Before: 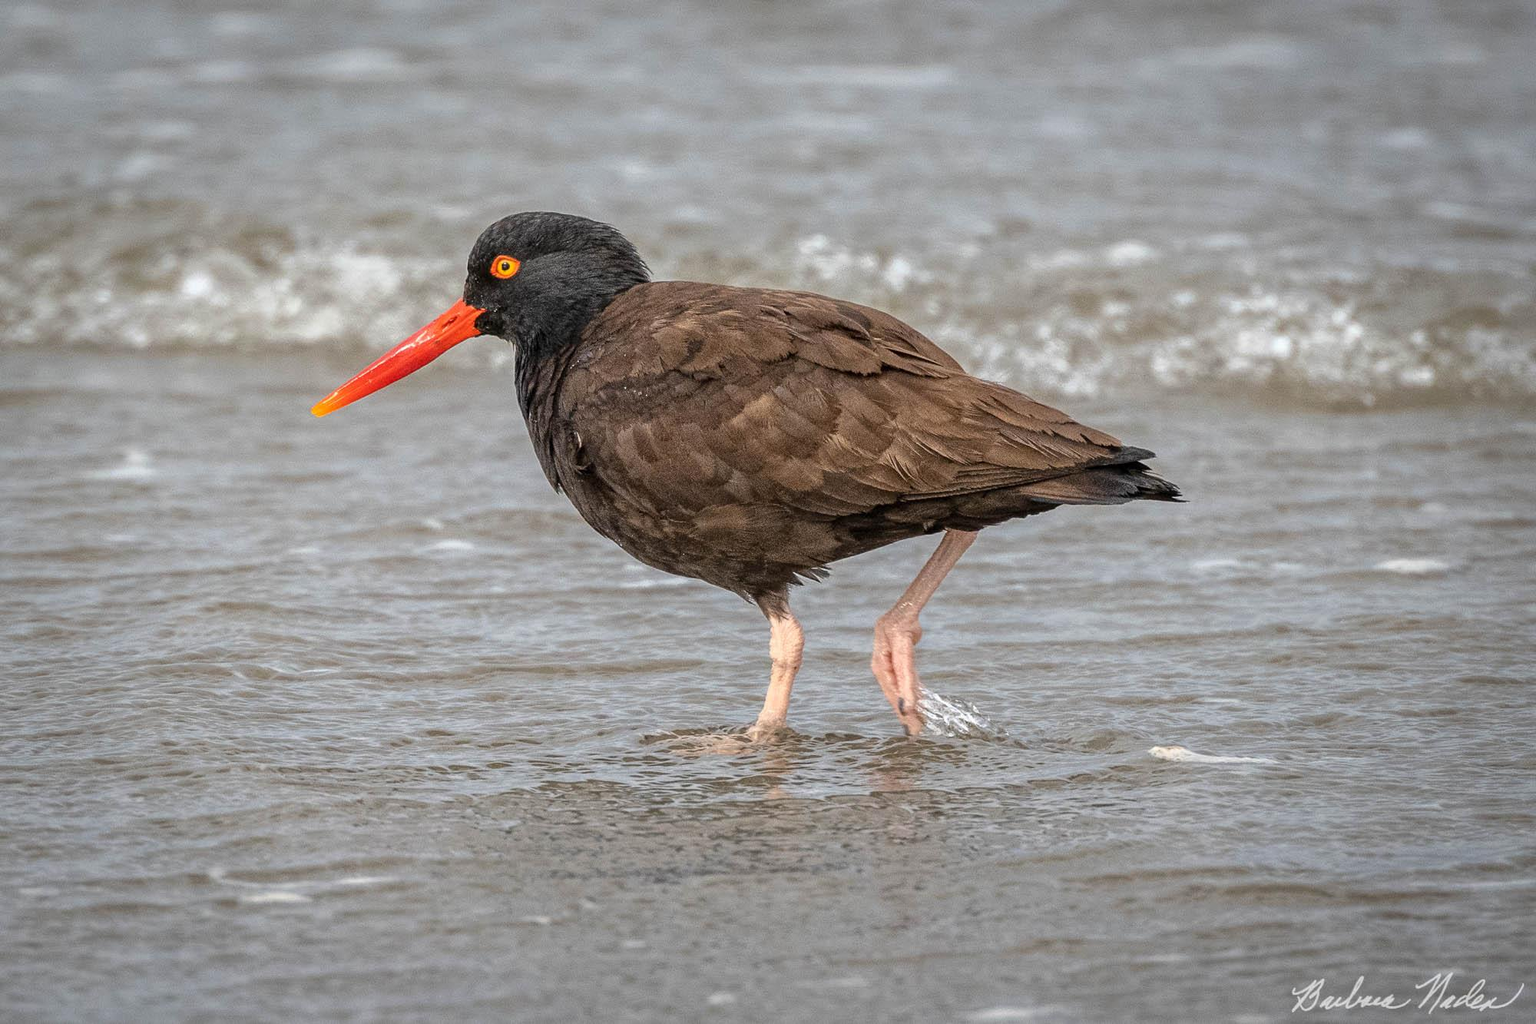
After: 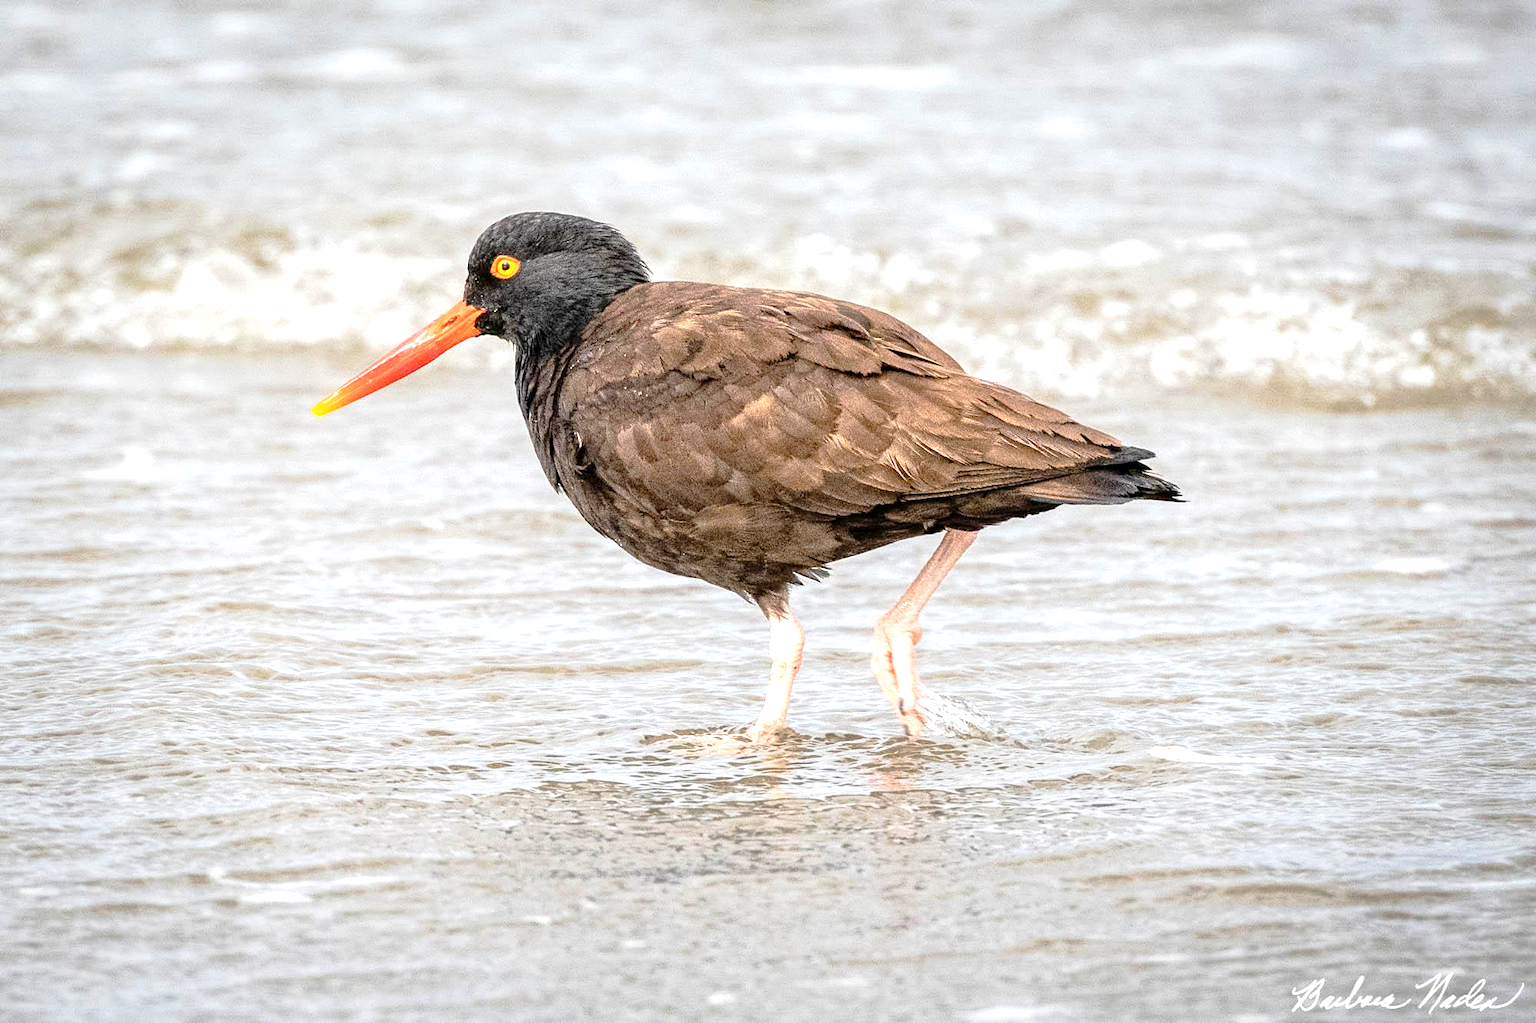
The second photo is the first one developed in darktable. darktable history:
exposure: black level correction 0, exposure 0.696 EV, compensate exposure bias true, compensate highlight preservation false
tone equalizer: -8 EV -0.448 EV, -7 EV -0.414 EV, -6 EV -0.325 EV, -5 EV -0.259 EV, -3 EV 0.225 EV, -2 EV 0.33 EV, -1 EV 0.404 EV, +0 EV 0.445 EV
tone curve: curves: ch0 [(0.024, 0) (0.075, 0.034) (0.145, 0.098) (0.257, 0.259) (0.408, 0.45) (0.611, 0.64) (0.81, 0.857) (1, 1)]; ch1 [(0, 0) (0.287, 0.198) (0.501, 0.506) (0.56, 0.57) (0.712, 0.777) (0.976, 0.992)]; ch2 [(0, 0) (0.5, 0.5) (0.523, 0.552) (0.59, 0.603) (0.681, 0.754) (1, 1)], preserve colors none
color zones: curves: ch0 [(0, 0.5) (0.125, 0.4) (0.25, 0.5) (0.375, 0.4) (0.5, 0.4) (0.625, 0.35) (0.75, 0.35) (0.875, 0.5)]; ch1 [(0, 0.35) (0.125, 0.45) (0.25, 0.35) (0.375, 0.35) (0.5, 0.35) (0.625, 0.35) (0.75, 0.45) (0.875, 0.35)]; ch2 [(0, 0.6) (0.125, 0.5) (0.25, 0.5) (0.375, 0.6) (0.5, 0.6) (0.625, 0.5) (0.75, 0.5) (0.875, 0.5)], mix -133.17%
